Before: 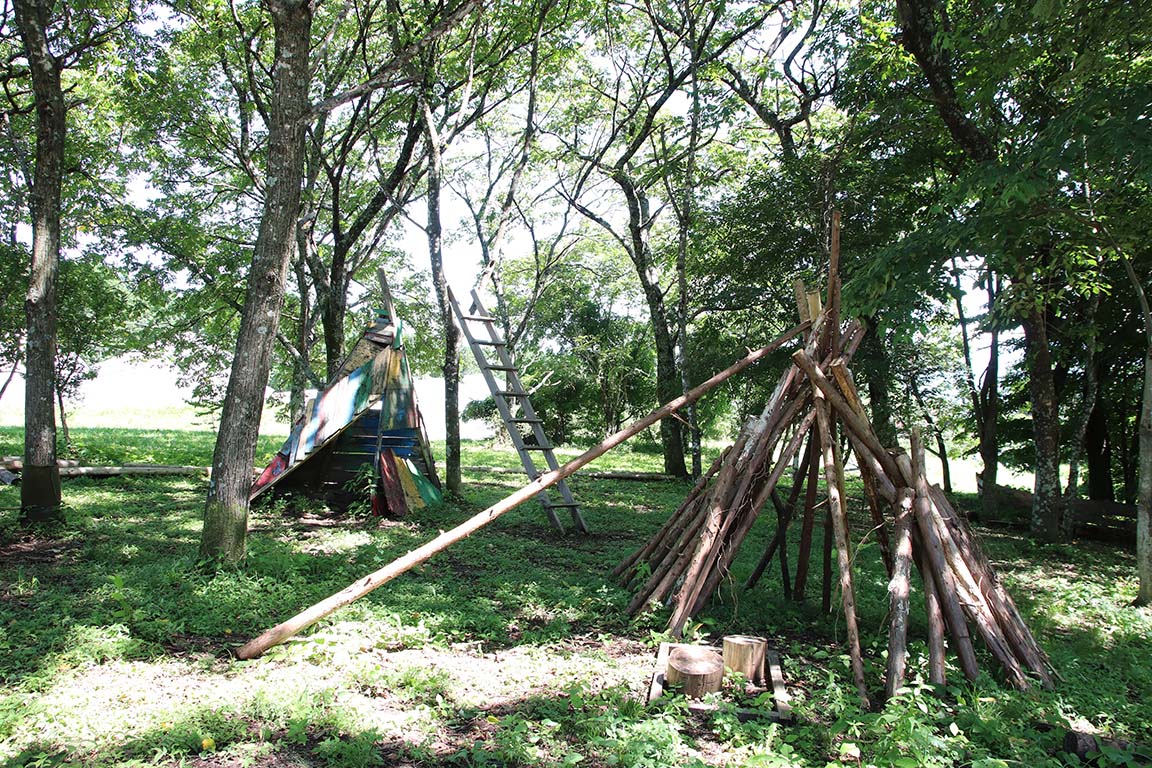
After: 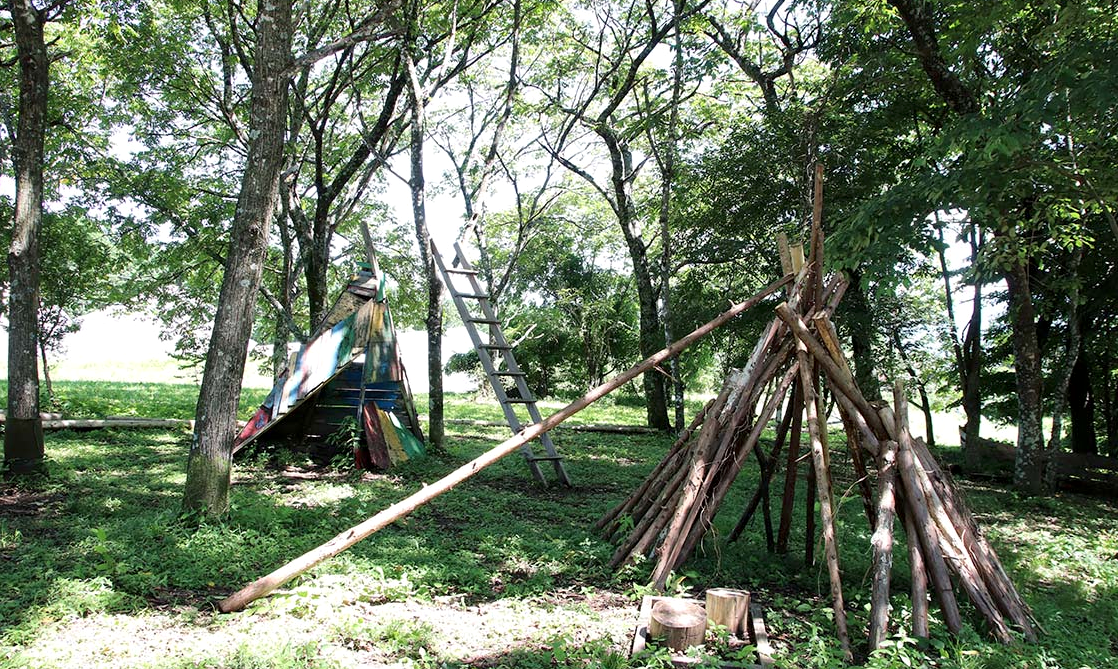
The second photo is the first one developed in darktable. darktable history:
crop: left 1.507%, top 6.147%, right 1.379%, bottom 6.637%
local contrast: mode bilateral grid, contrast 20, coarseness 100, detail 150%, midtone range 0.2
